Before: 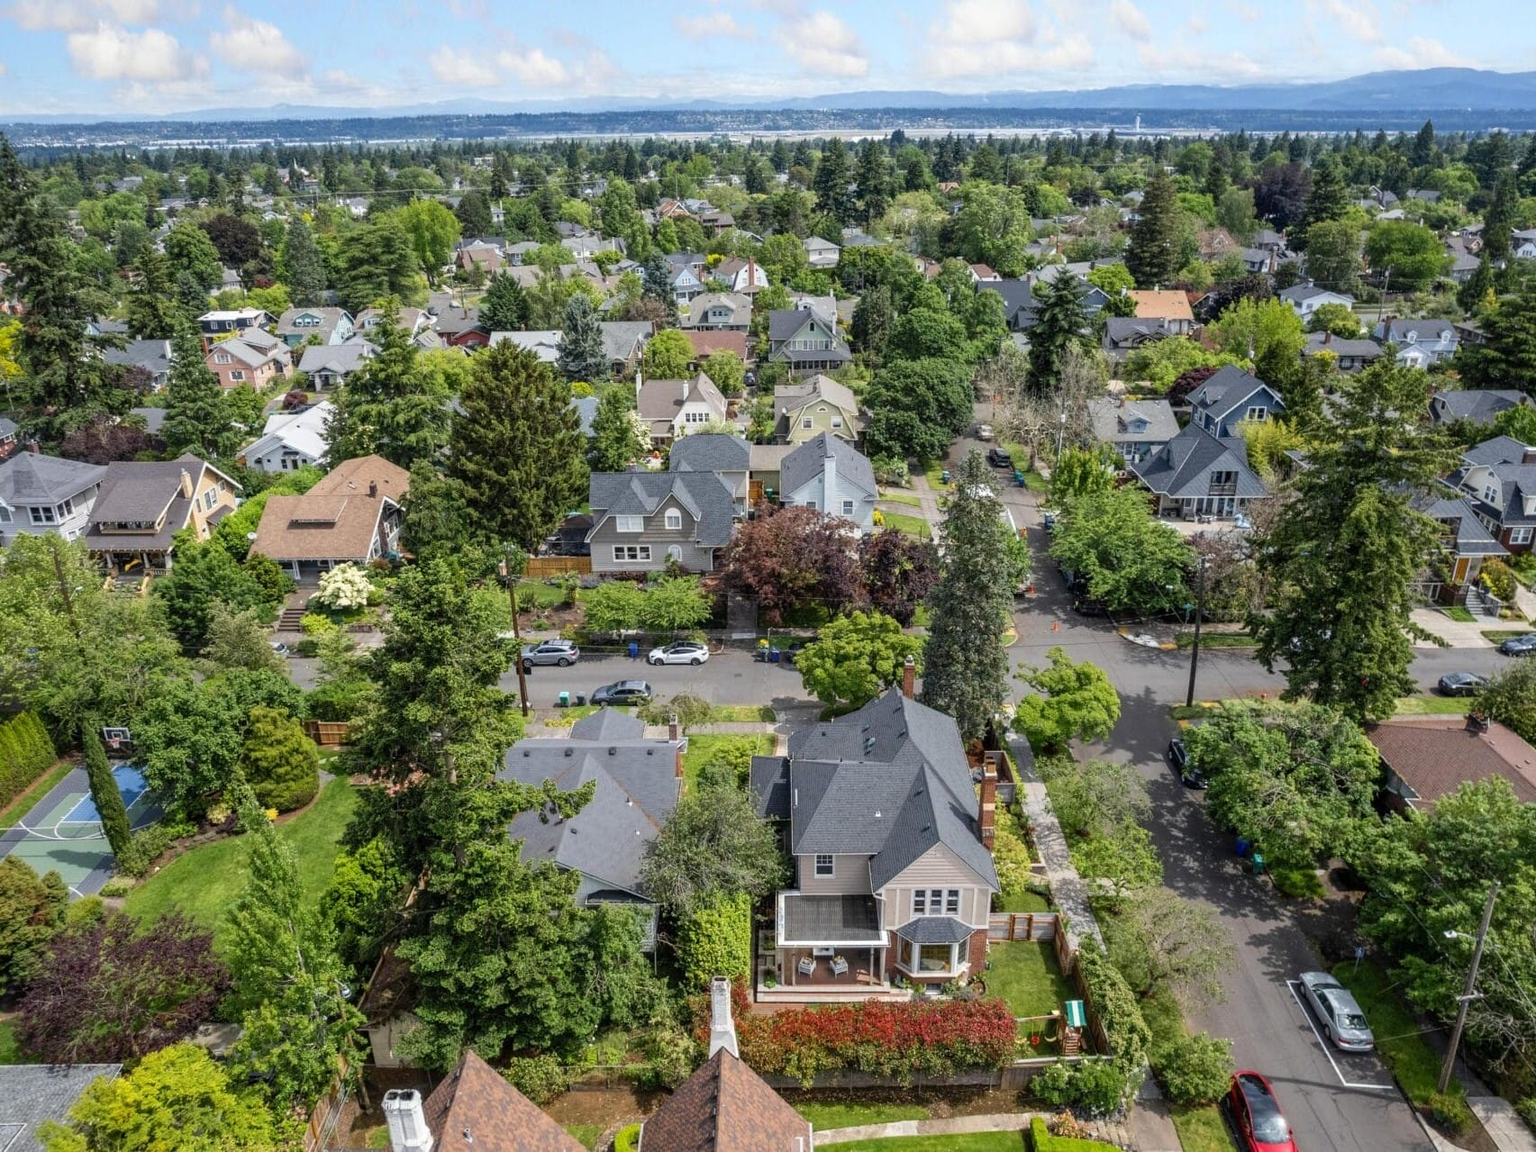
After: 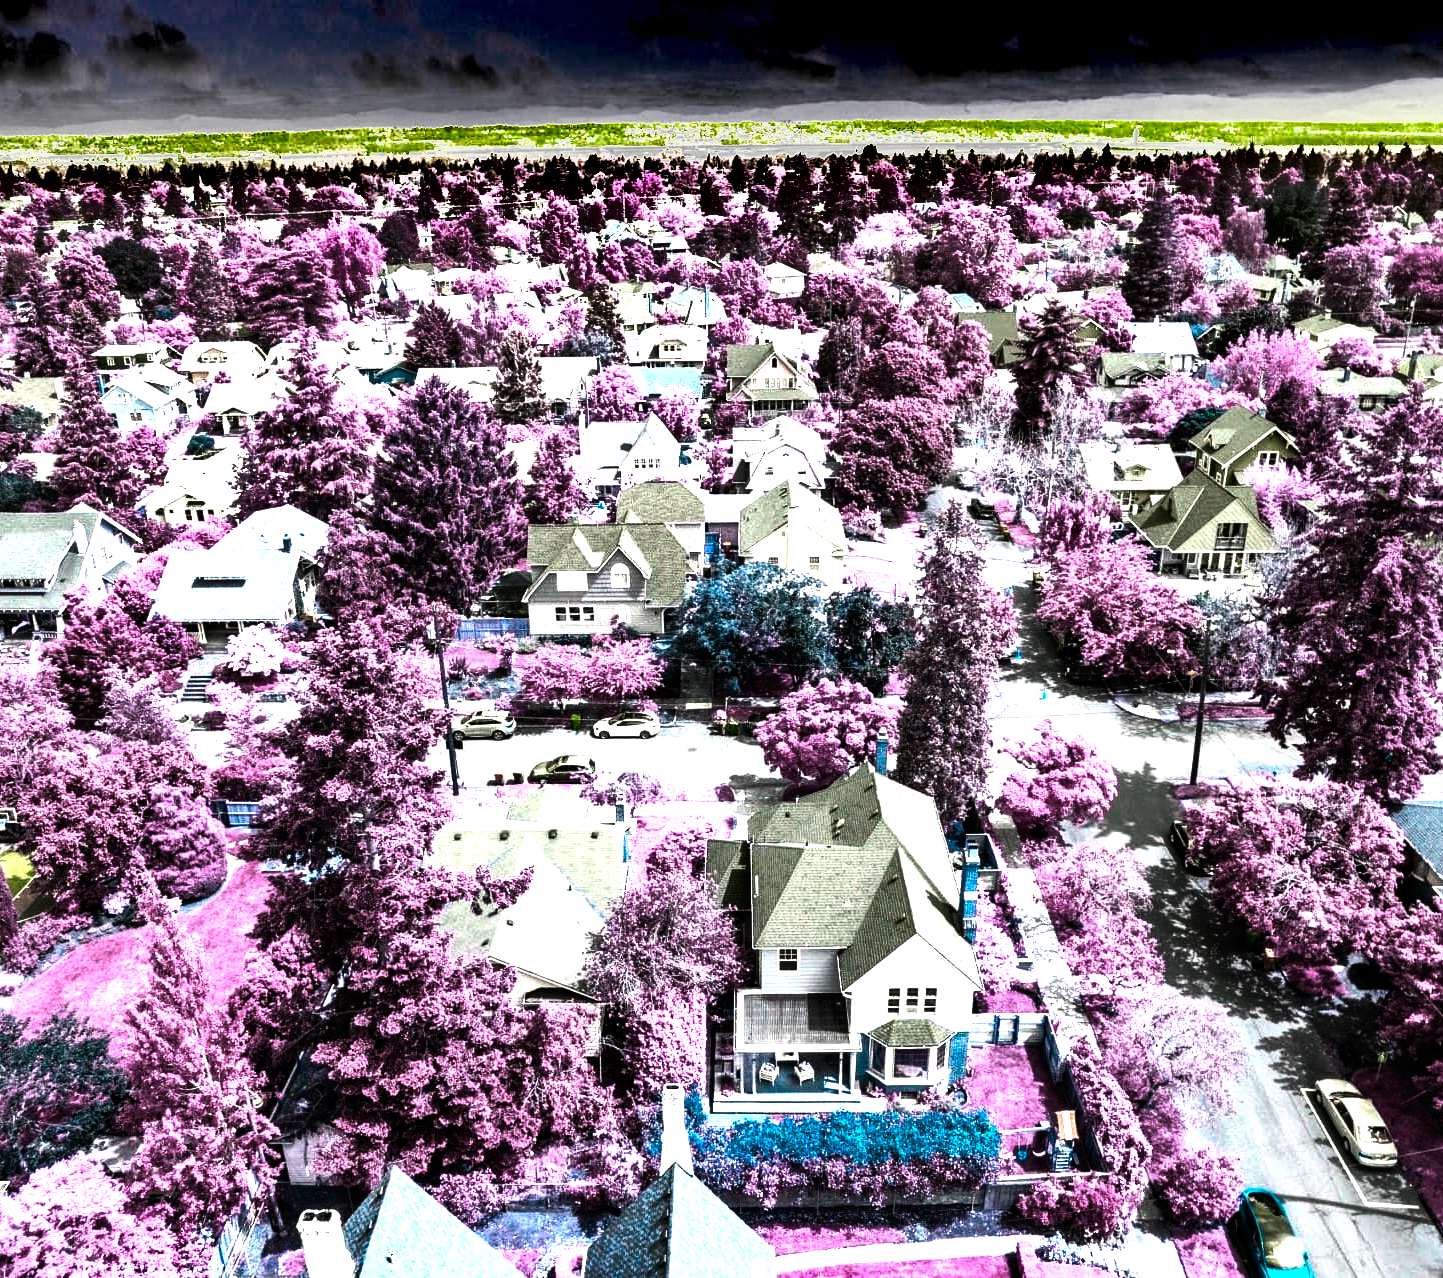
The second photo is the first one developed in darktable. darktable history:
exposure: exposure 0.506 EV, compensate highlight preservation false
tone equalizer: -8 EV -1.05 EV, -7 EV -0.991 EV, -6 EV -0.886 EV, -5 EV -0.543 EV, -3 EV 0.601 EV, -2 EV 0.85 EV, -1 EV 0.994 EV, +0 EV 1.07 EV, edges refinement/feathering 500, mask exposure compensation -1.57 EV, preserve details no
color balance rgb: perceptual saturation grading › global saturation 0.378%, hue shift -148.92°, contrast 34.912%, saturation formula JzAzBz (2021)
crop: left 7.485%, right 7.864%
shadows and highlights: shadows 43.4, white point adjustment -1.39, soften with gaussian
